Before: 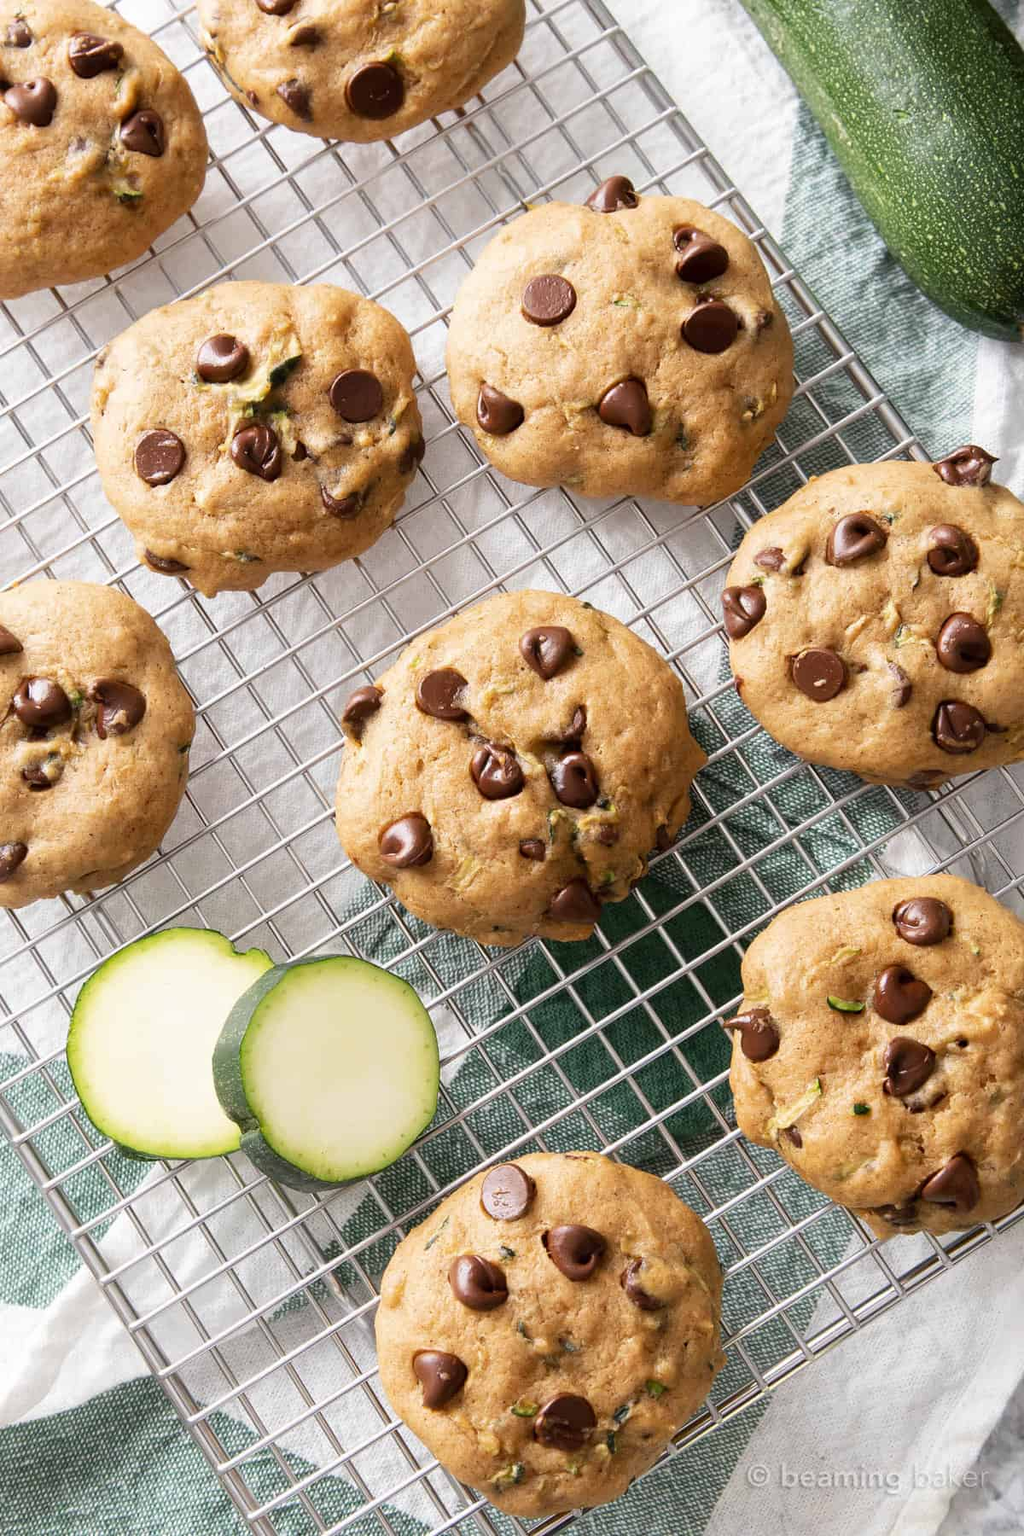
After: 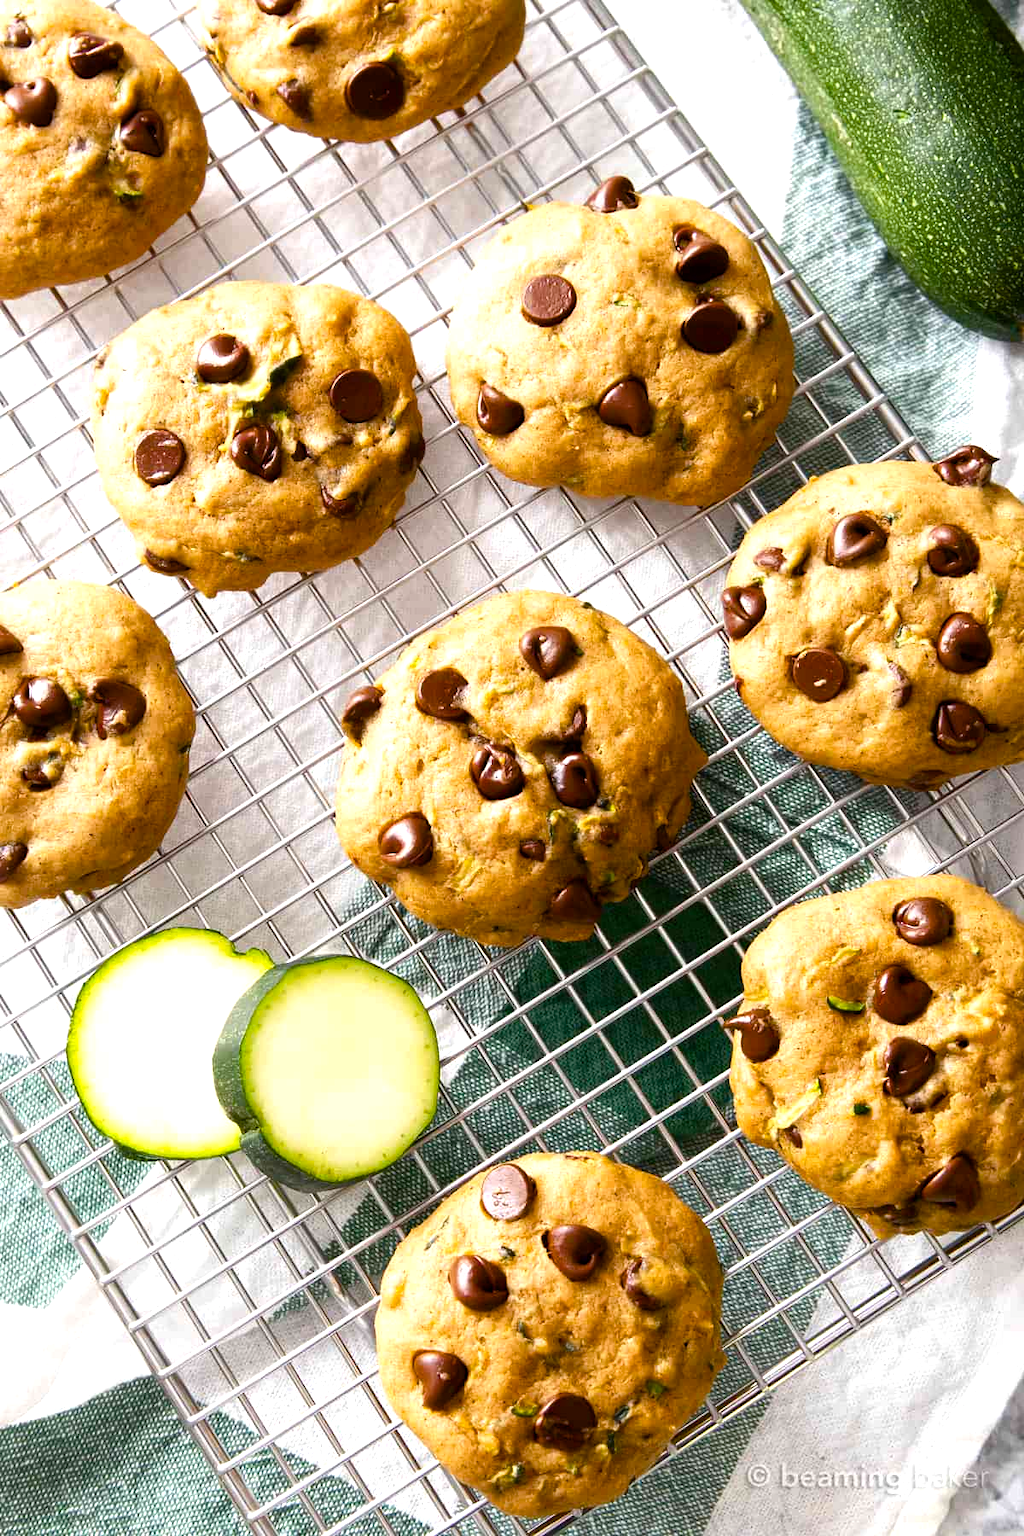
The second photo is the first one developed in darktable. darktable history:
color balance rgb: linear chroma grading › global chroma 15.427%, perceptual saturation grading › global saturation 34.937%, perceptual saturation grading › highlights -29.848%, perceptual saturation grading › shadows 35.815%, perceptual brilliance grading › global brilliance 15.42%, perceptual brilliance grading › shadows -34.884%
